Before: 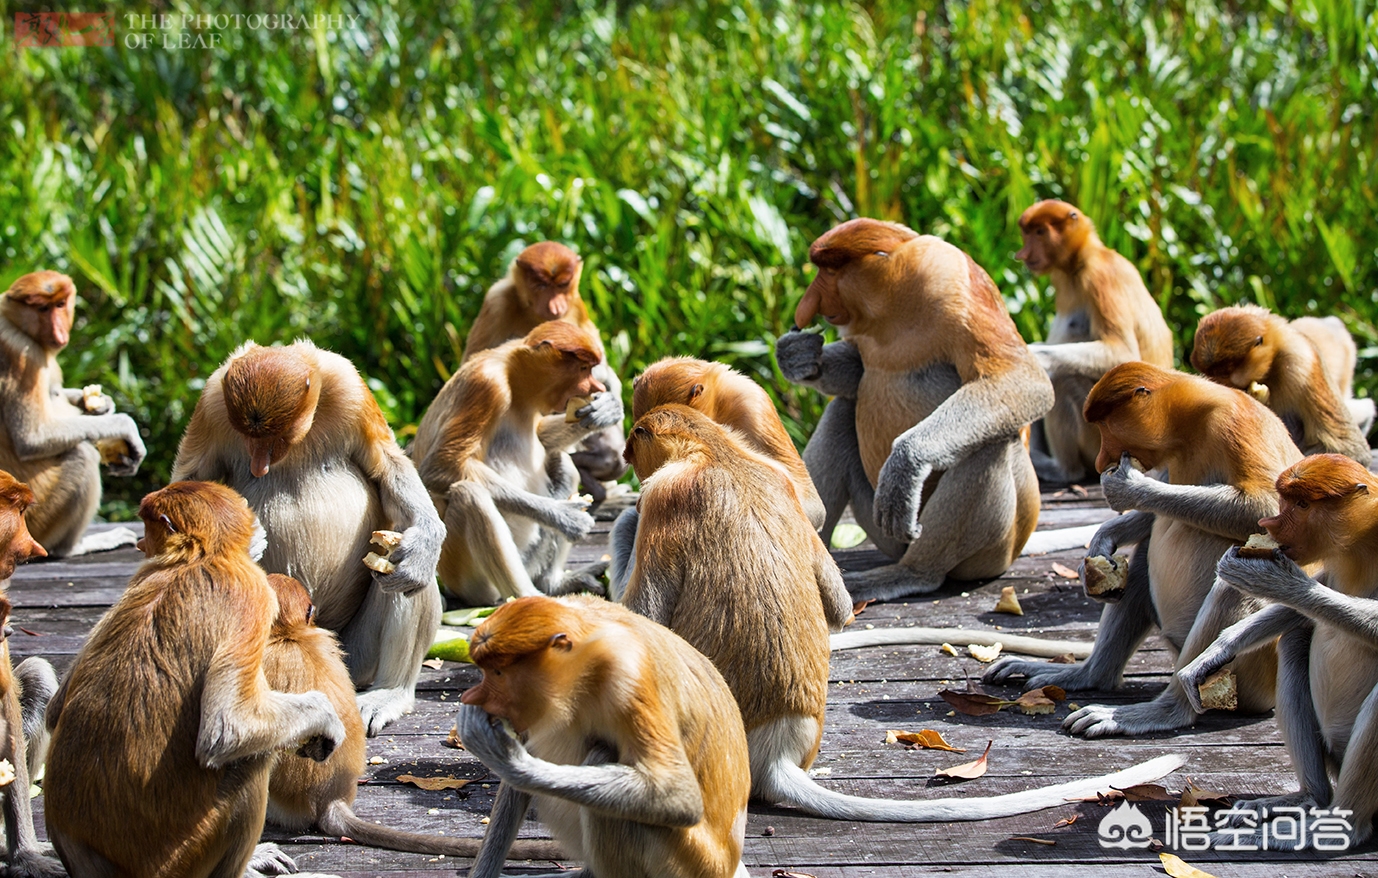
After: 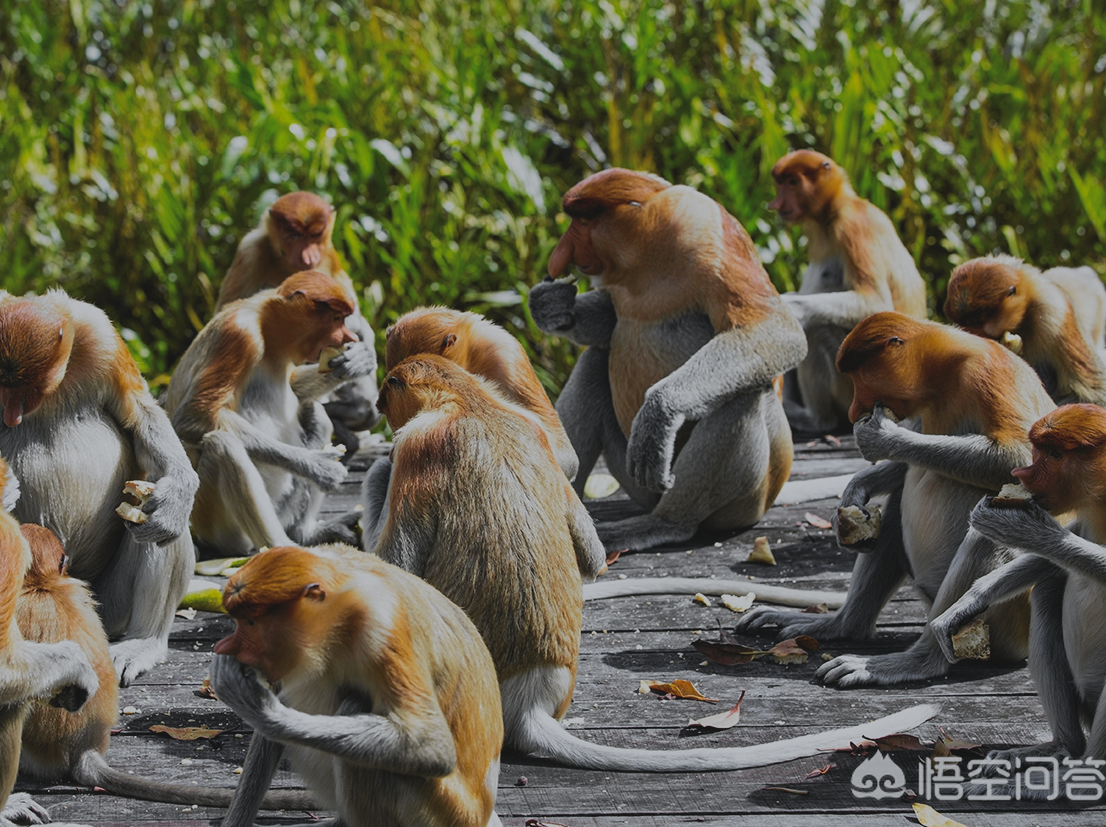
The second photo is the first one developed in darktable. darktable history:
tone curve: curves: ch0 [(0, 0.012) (0.036, 0.035) (0.274, 0.288) (0.504, 0.536) (0.844, 0.84) (1, 0.983)]; ch1 [(0, 0) (0.389, 0.403) (0.462, 0.486) (0.499, 0.498) (0.511, 0.502) (0.536, 0.547) (0.579, 0.578) (0.626, 0.645) (0.749, 0.781) (1, 1)]; ch2 [(0, 0) (0.457, 0.486) (0.5, 0.5) (0.557, 0.561) (0.614, 0.622) (0.704, 0.732) (1, 1)], color space Lab, independent channels, preserve colors none
exposure: black level correction -0.016, exposure -1.018 EV, compensate highlight preservation false
white balance: red 0.954, blue 1.079
crop and rotate: left 17.959%, top 5.771%, right 1.742%
